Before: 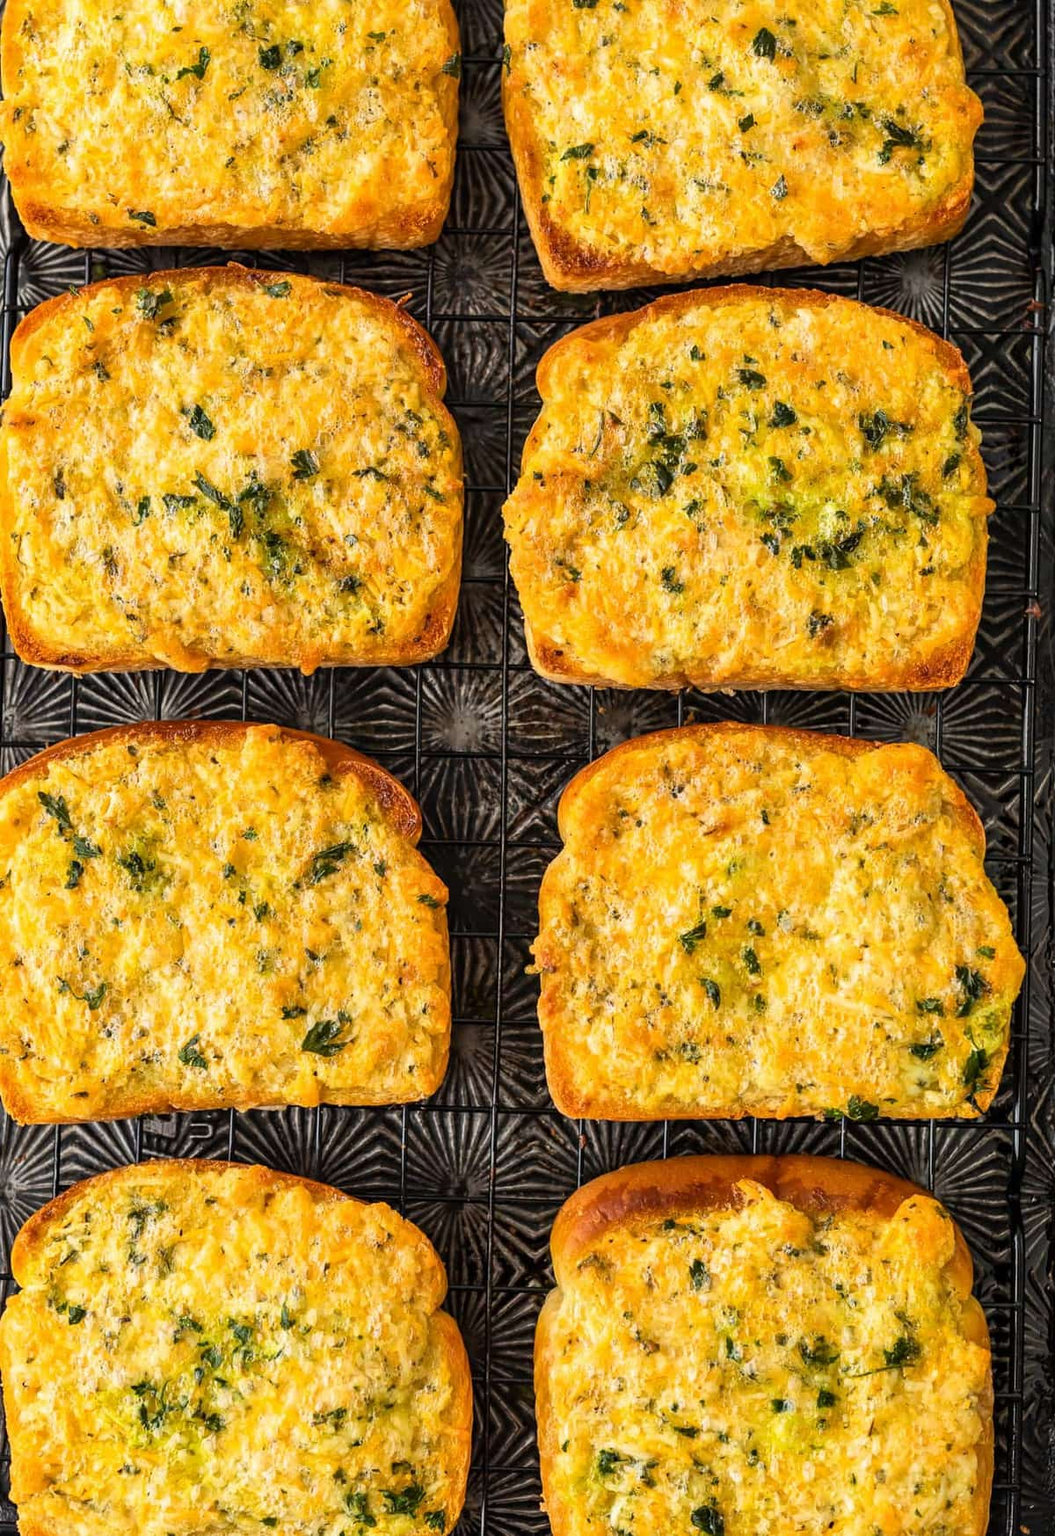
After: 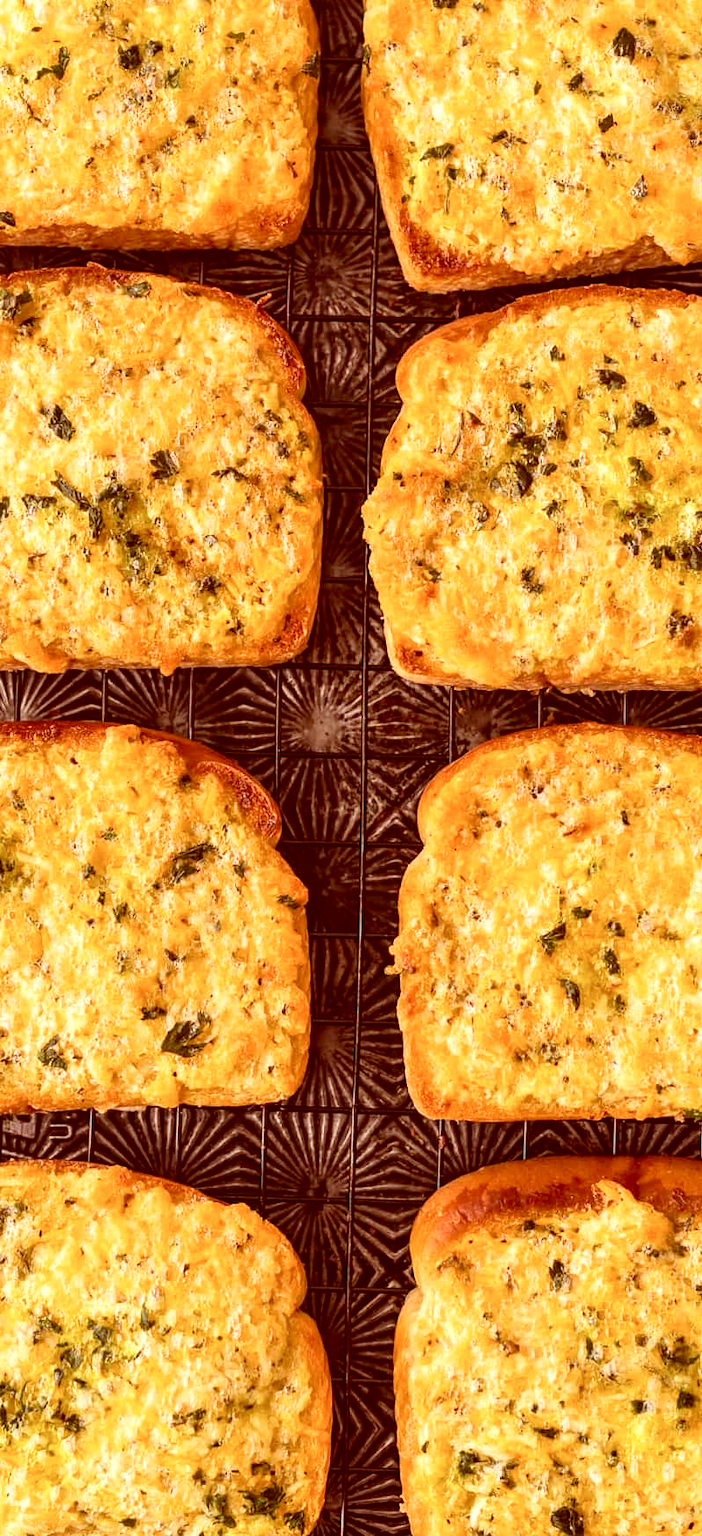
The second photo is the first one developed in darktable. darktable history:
color correction: highlights a* 9.52, highlights b* 8.91, shadows a* 39.75, shadows b* 39.44, saturation 0.772
crop and rotate: left 13.335%, right 20.062%
exposure: black level correction 0, exposure 0.302 EV, compensate highlight preservation false
